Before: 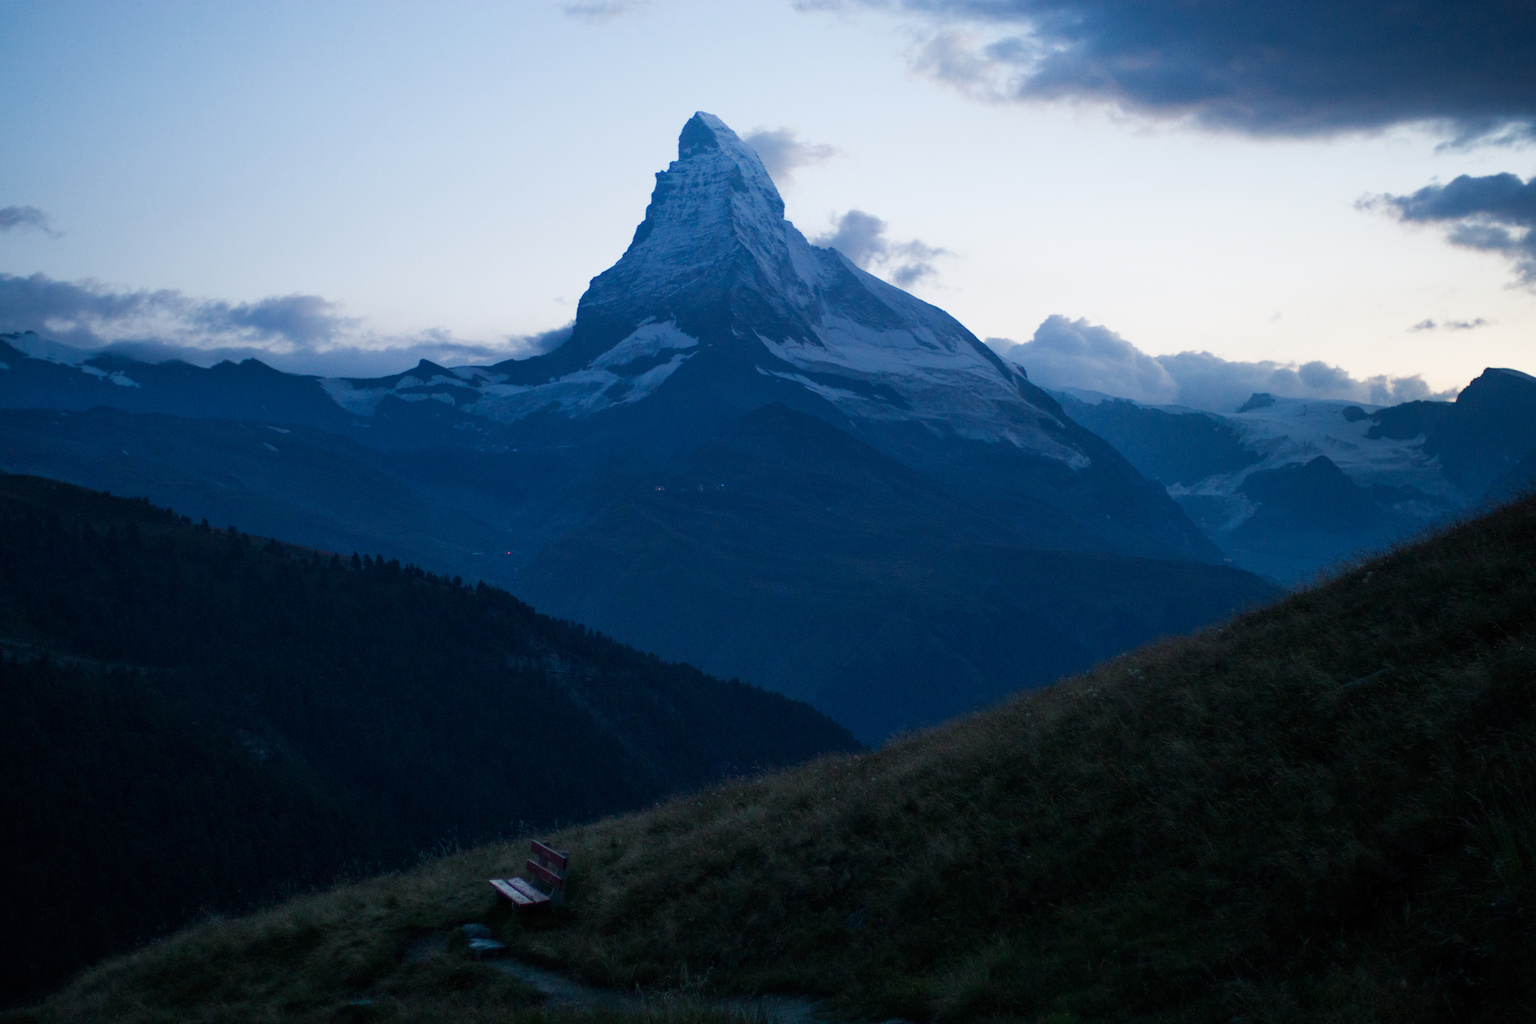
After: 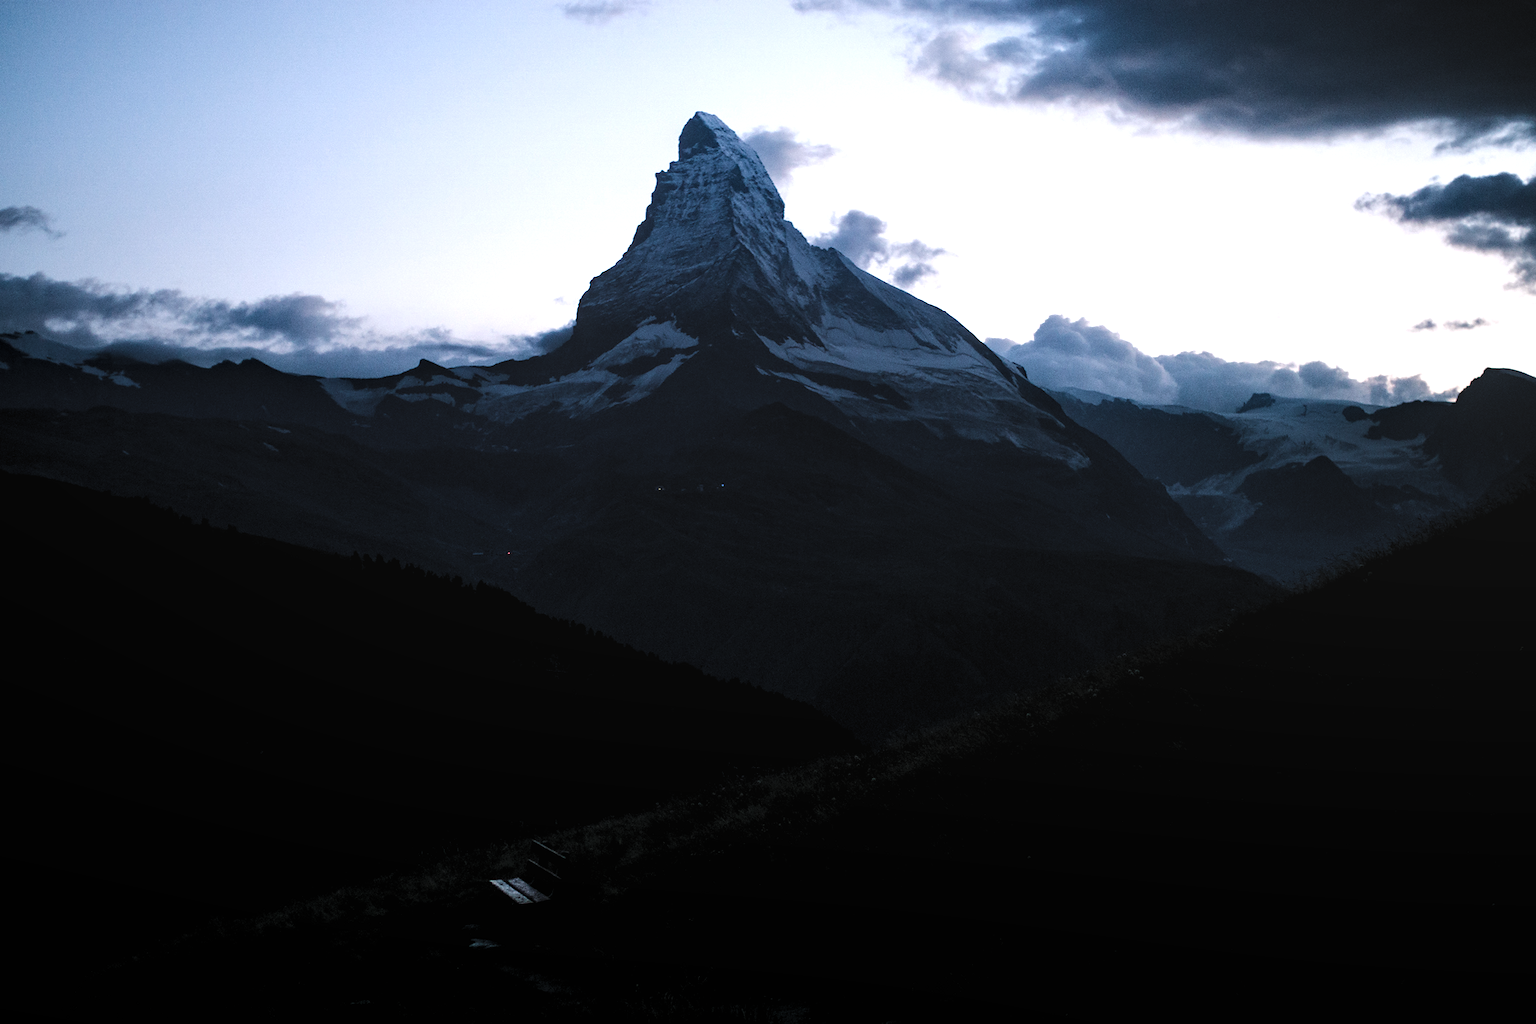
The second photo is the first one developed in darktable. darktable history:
sharpen: radius 1, threshold 1
color balance rgb: shadows lift › chroma 2%, shadows lift › hue 135.47°, highlights gain › chroma 2%, highlights gain › hue 291.01°, global offset › luminance 0.5%, perceptual saturation grading › global saturation -10.8%, perceptual saturation grading › highlights -26.83%, perceptual saturation grading › shadows 21.25%, perceptual brilliance grading › highlights 17.77%, perceptual brilliance grading › mid-tones 31.71%, perceptual brilliance grading › shadows -31.01%, global vibrance 24.91%
levels: levels [0.129, 0.519, 0.867]
exposure: black level correction -0.015, exposure -0.5 EV, compensate highlight preservation false
local contrast: on, module defaults
